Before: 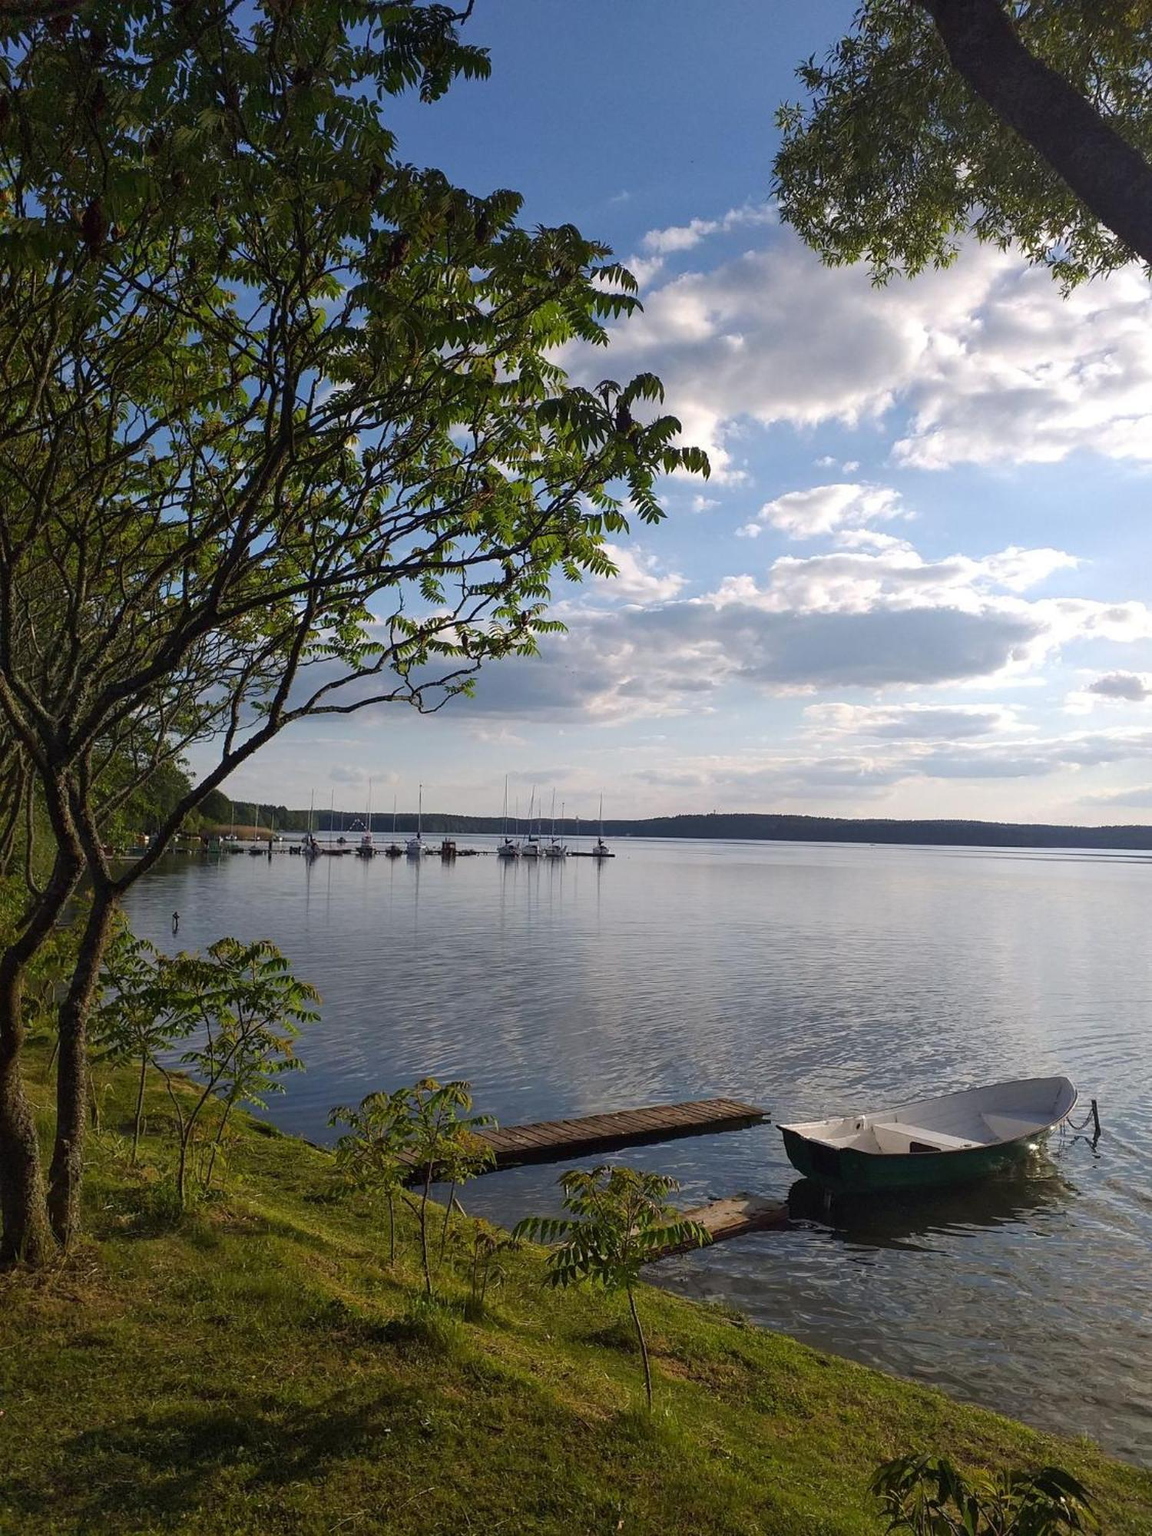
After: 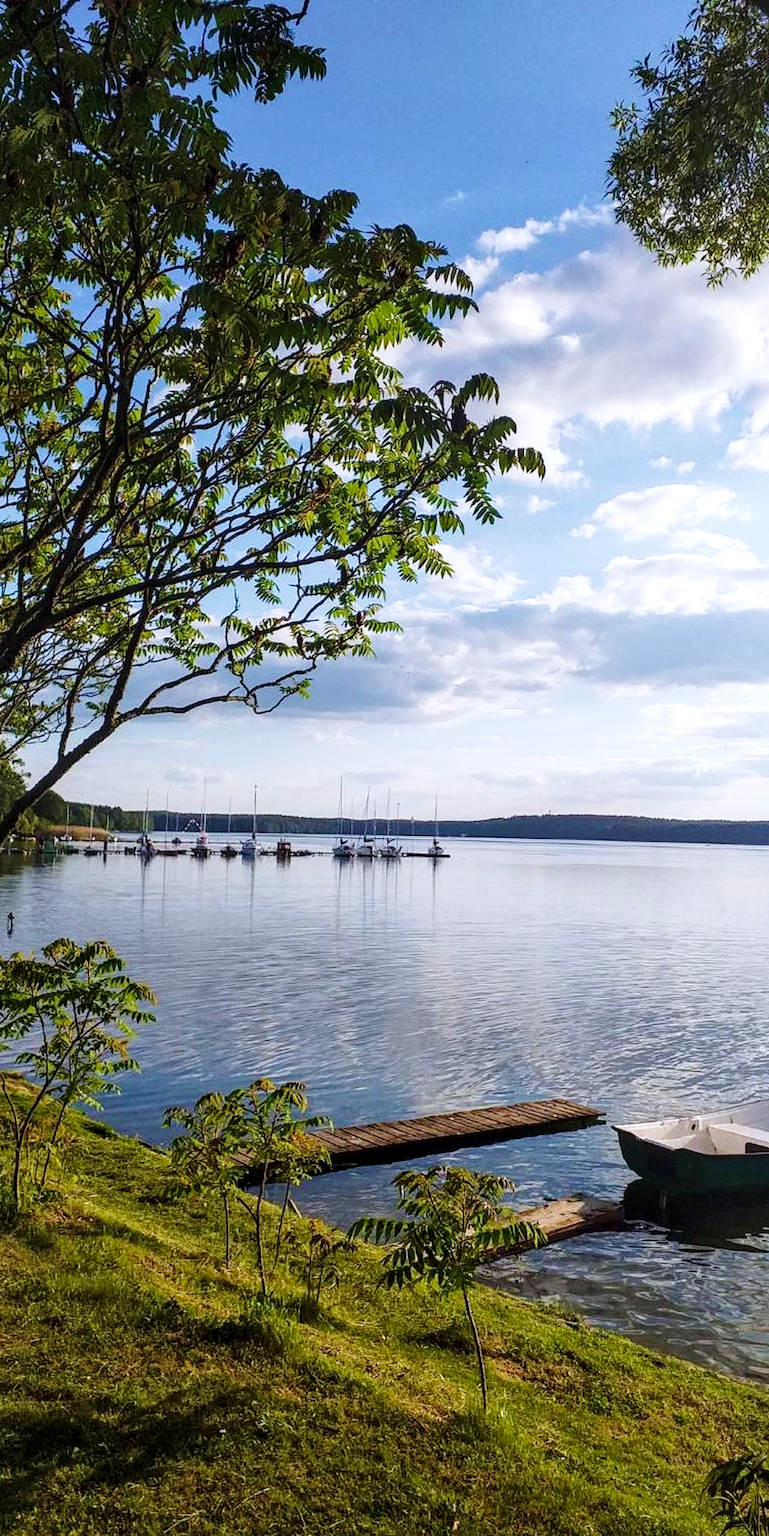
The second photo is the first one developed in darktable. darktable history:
local contrast: detail 130%
velvia: on, module defaults
color correction: highlights a* -0.143, highlights b* -5.36, shadows a* -0.141, shadows b* -0.13
crop and rotate: left 14.46%, right 18.736%
base curve: curves: ch0 [(0, 0) (0.028, 0.03) (0.121, 0.232) (0.46, 0.748) (0.859, 0.968) (1, 1)], preserve colors none
